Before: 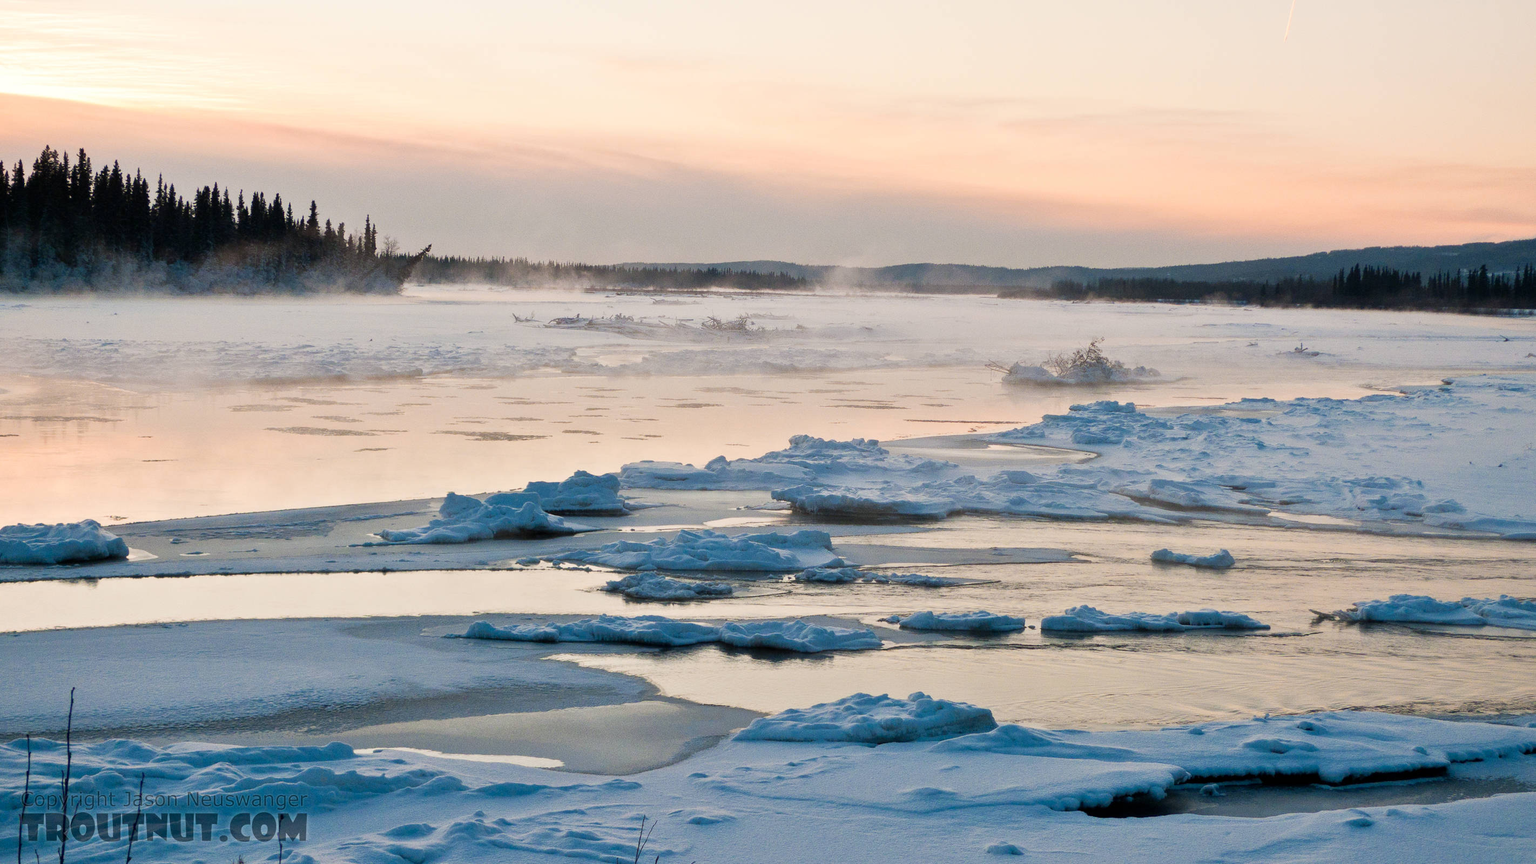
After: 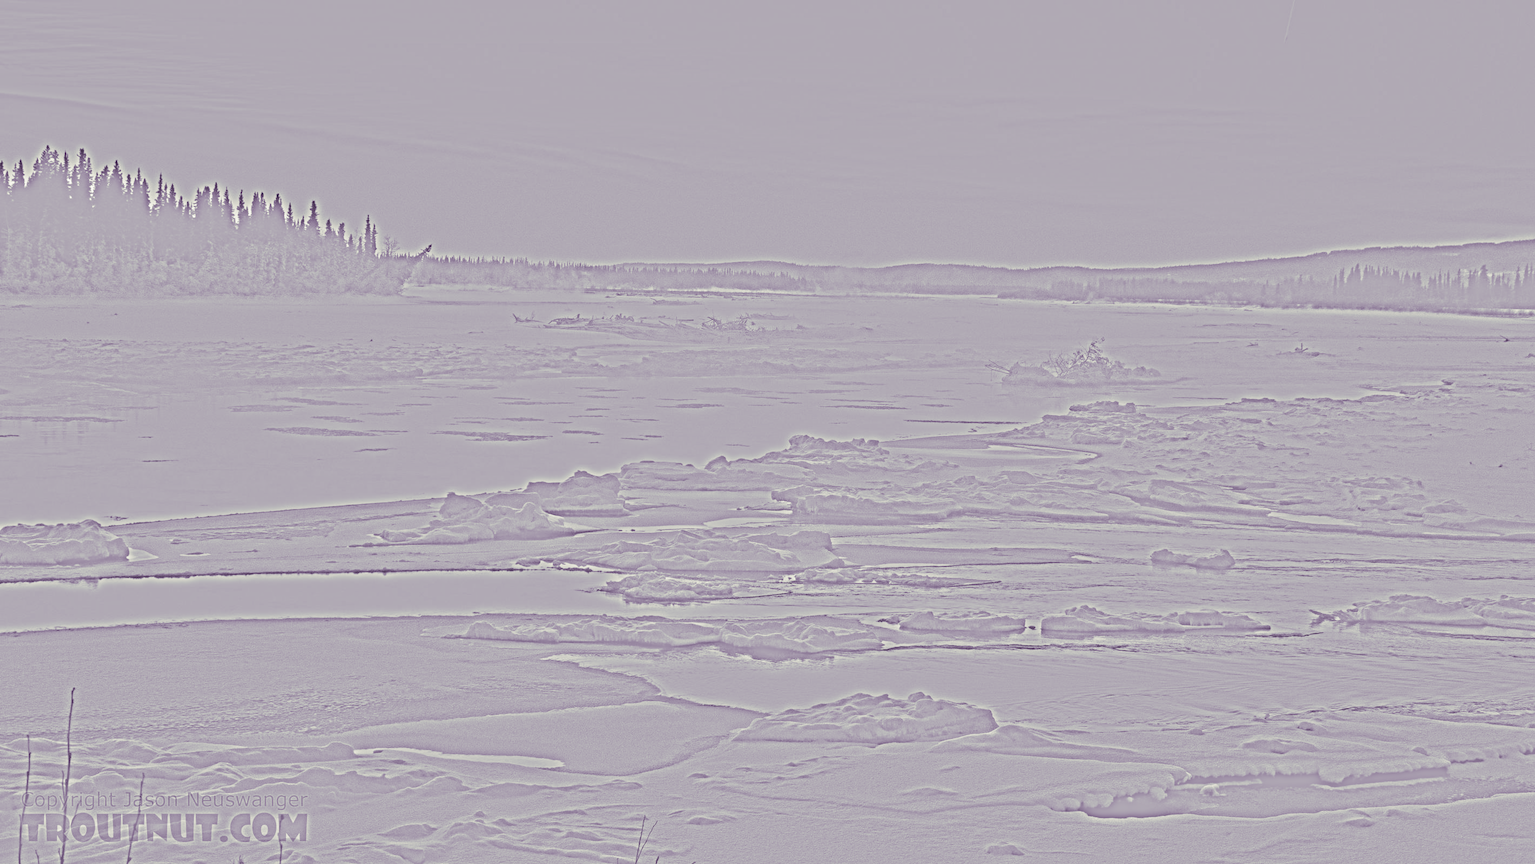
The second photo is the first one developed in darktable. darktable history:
base curve: curves: ch0 [(0, 0) (0.032, 0.037) (0.105, 0.228) (0.435, 0.76) (0.856, 0.983) (1, 1)]
local contrast: detail 110%
highpass: sharpness 25.84%, contrast boost 14.94%
split-toning: shadows › hue 266.4°, shadows › saturation 0.4, highlights › hue 61.2°, highlights › saturation 0.3, compress 0%
contrast brightness saturation: contrast 0.1, brightness 0.03, saturation 0.09
